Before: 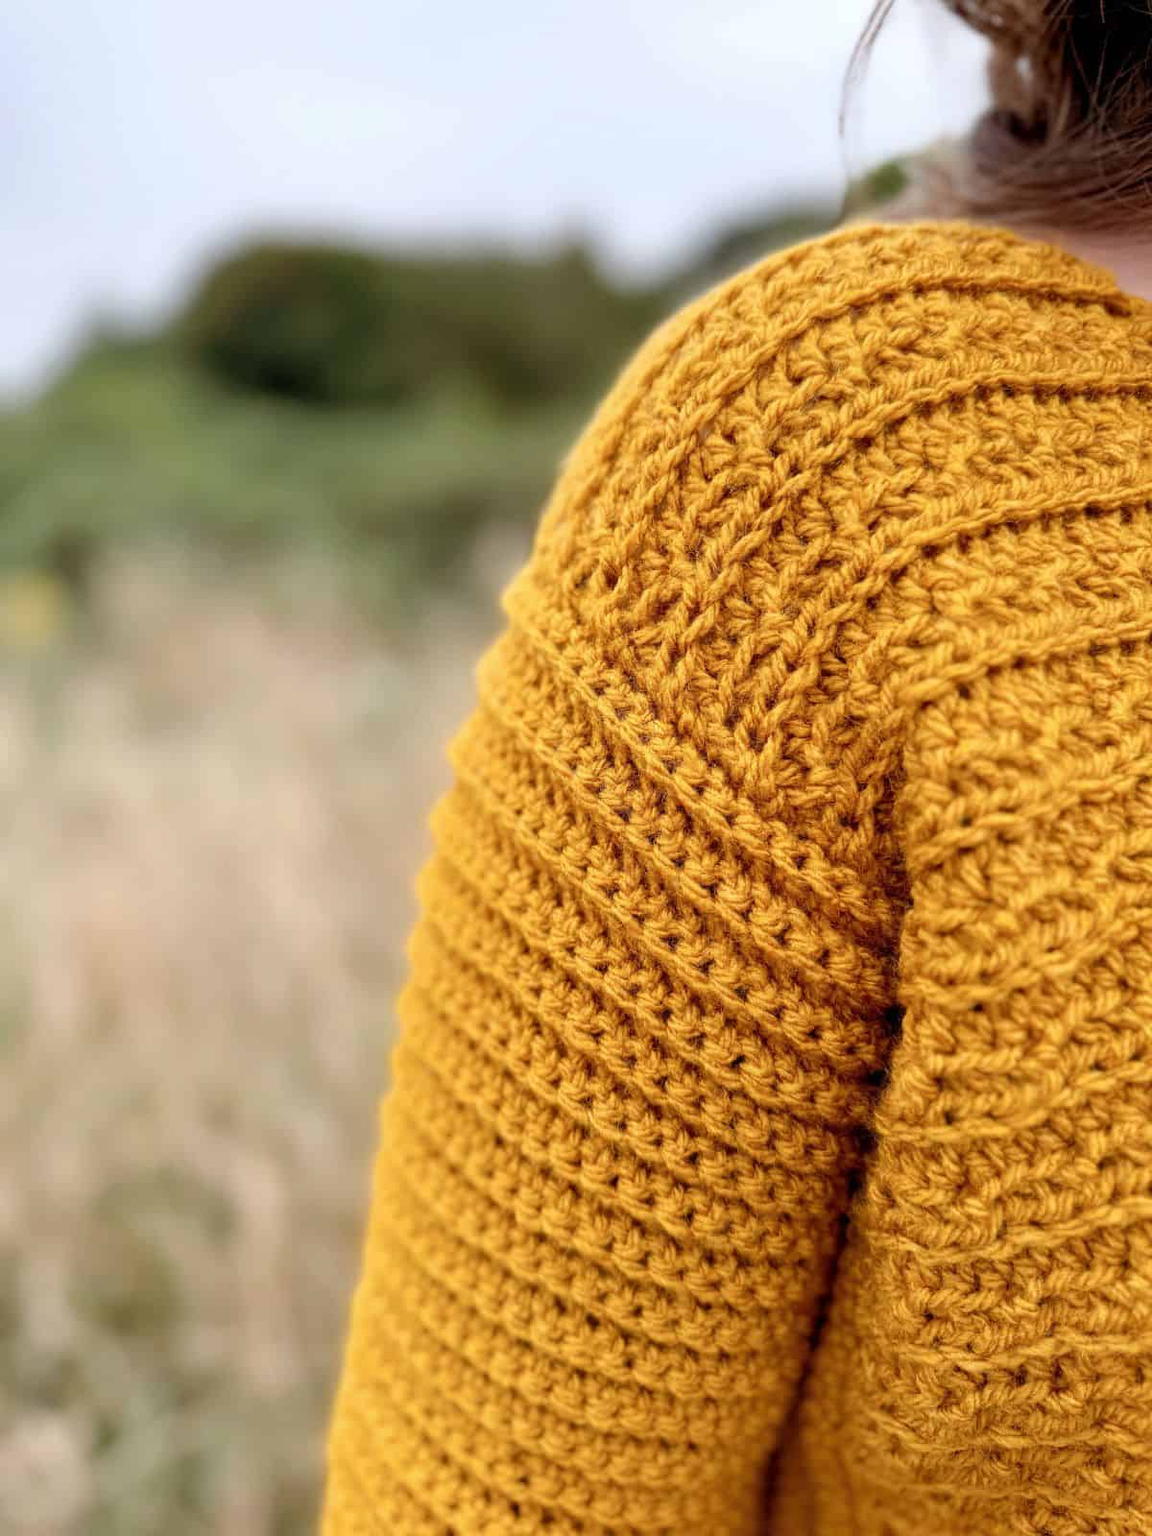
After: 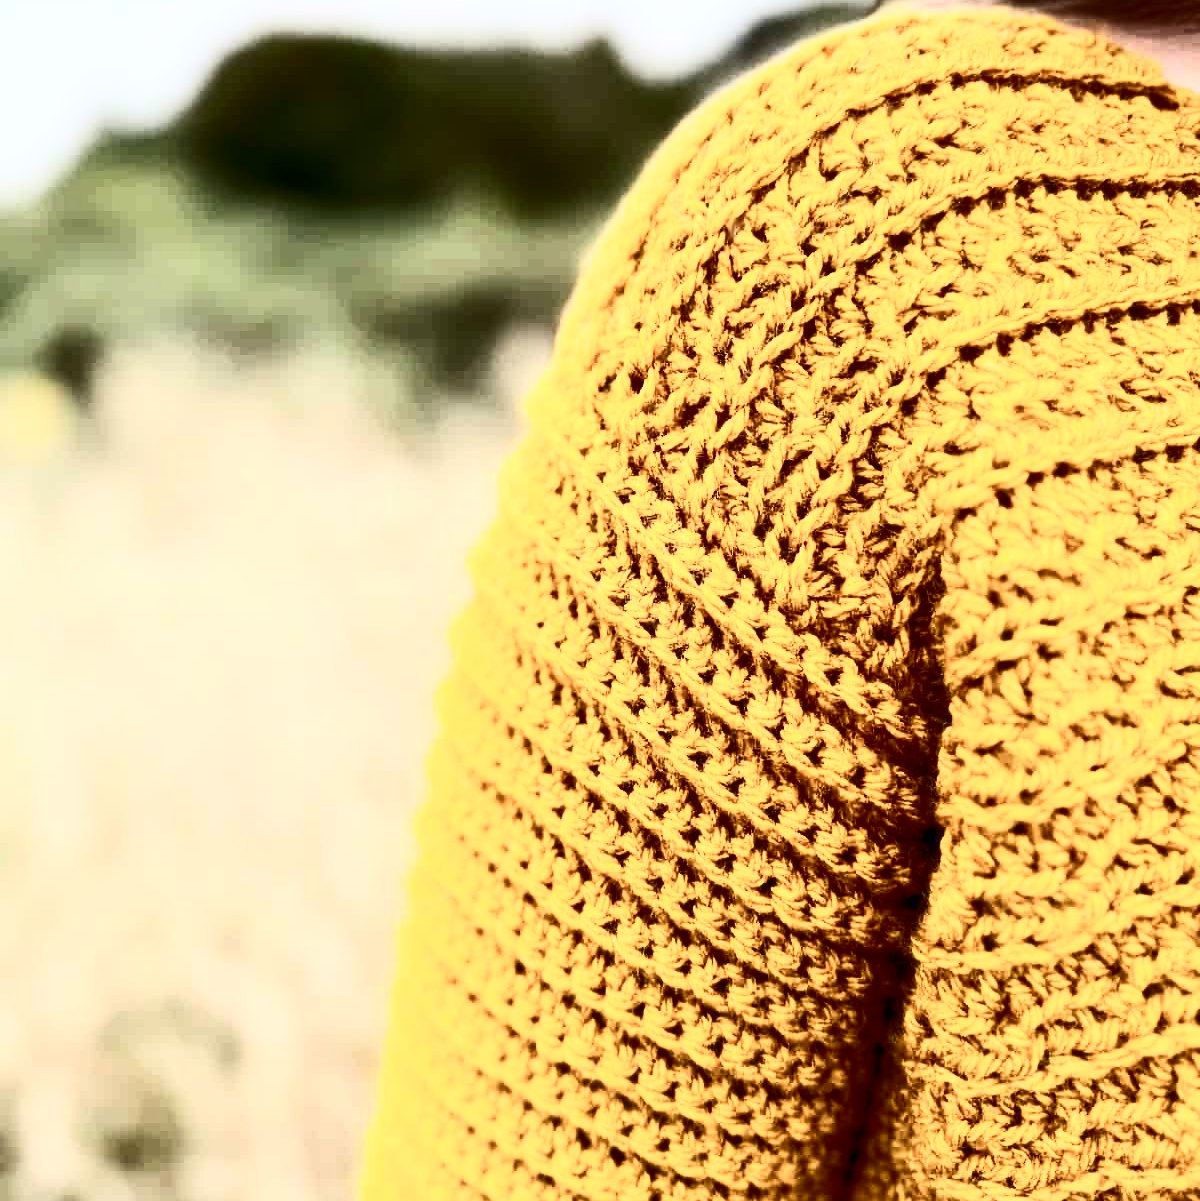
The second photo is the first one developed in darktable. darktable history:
crop: top 13.854%, bottom 11.053%
contrast brightness saturation: contrast 0.925, brightness 0.198
color correction: highlights b* 2.94
